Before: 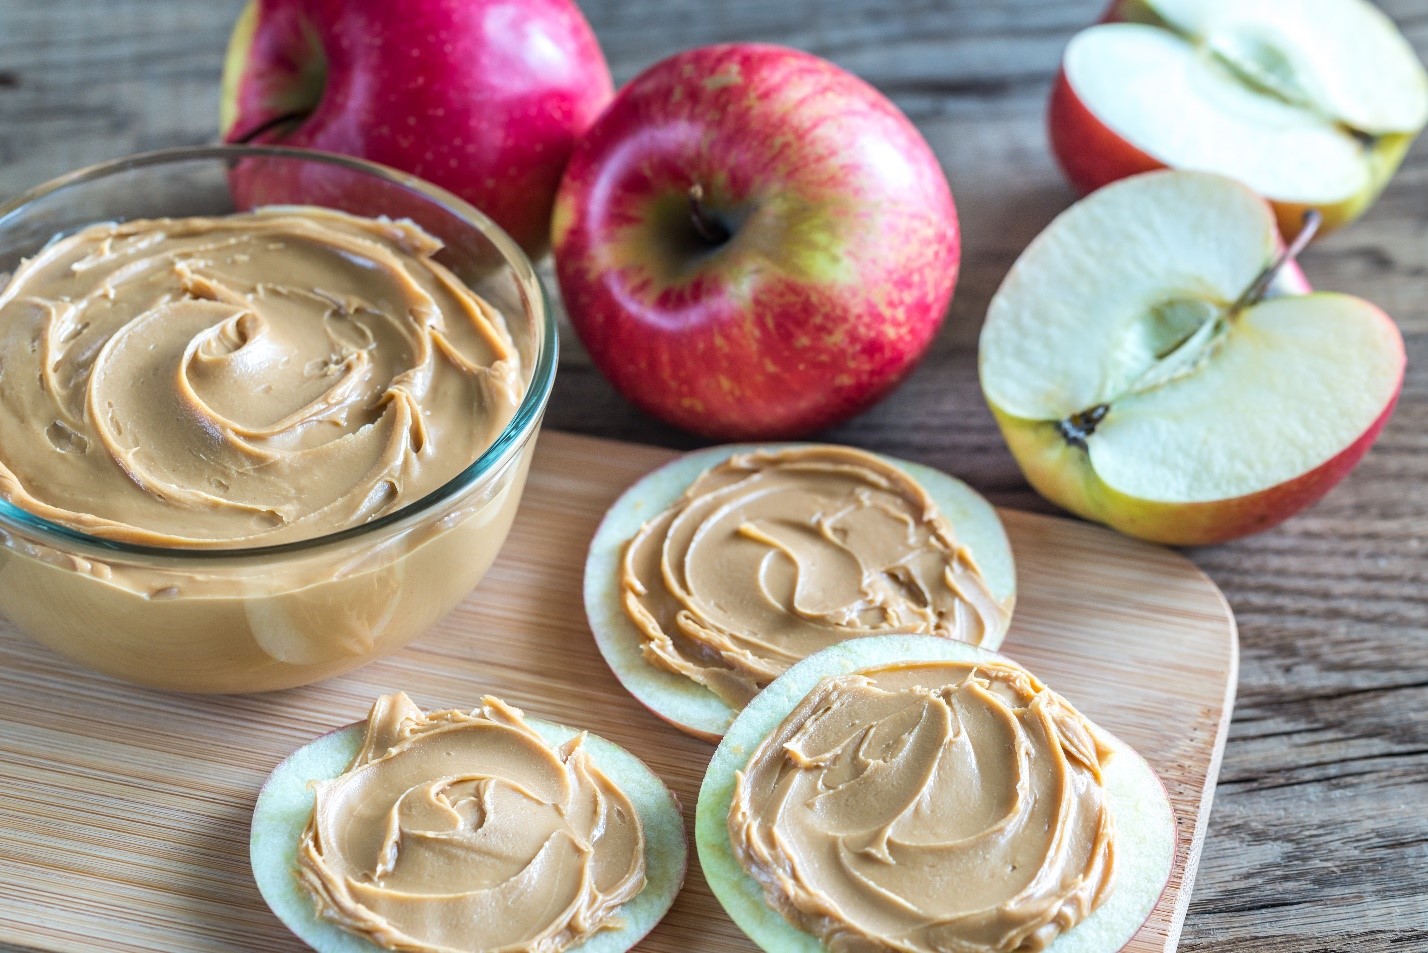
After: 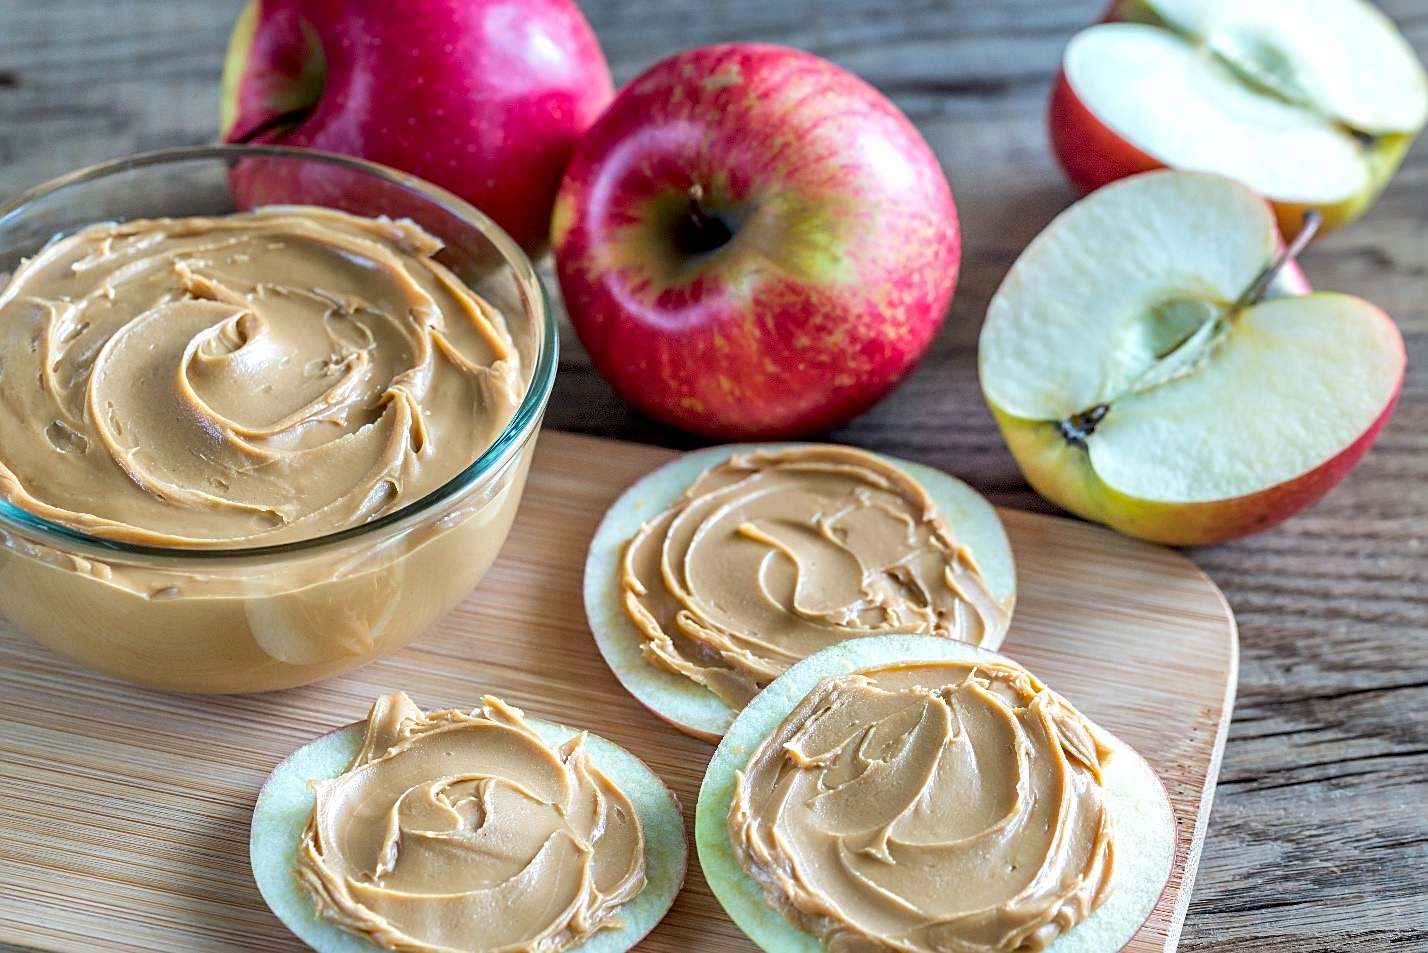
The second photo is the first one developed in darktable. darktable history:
sharpen: on, module defaults
shadows and highlights: shadows -20.46, white point adjustment -1.87, highlights -34.88
exposure: black level correction 0.009, exposure 0.119 EV, compensate highlight preservation false
